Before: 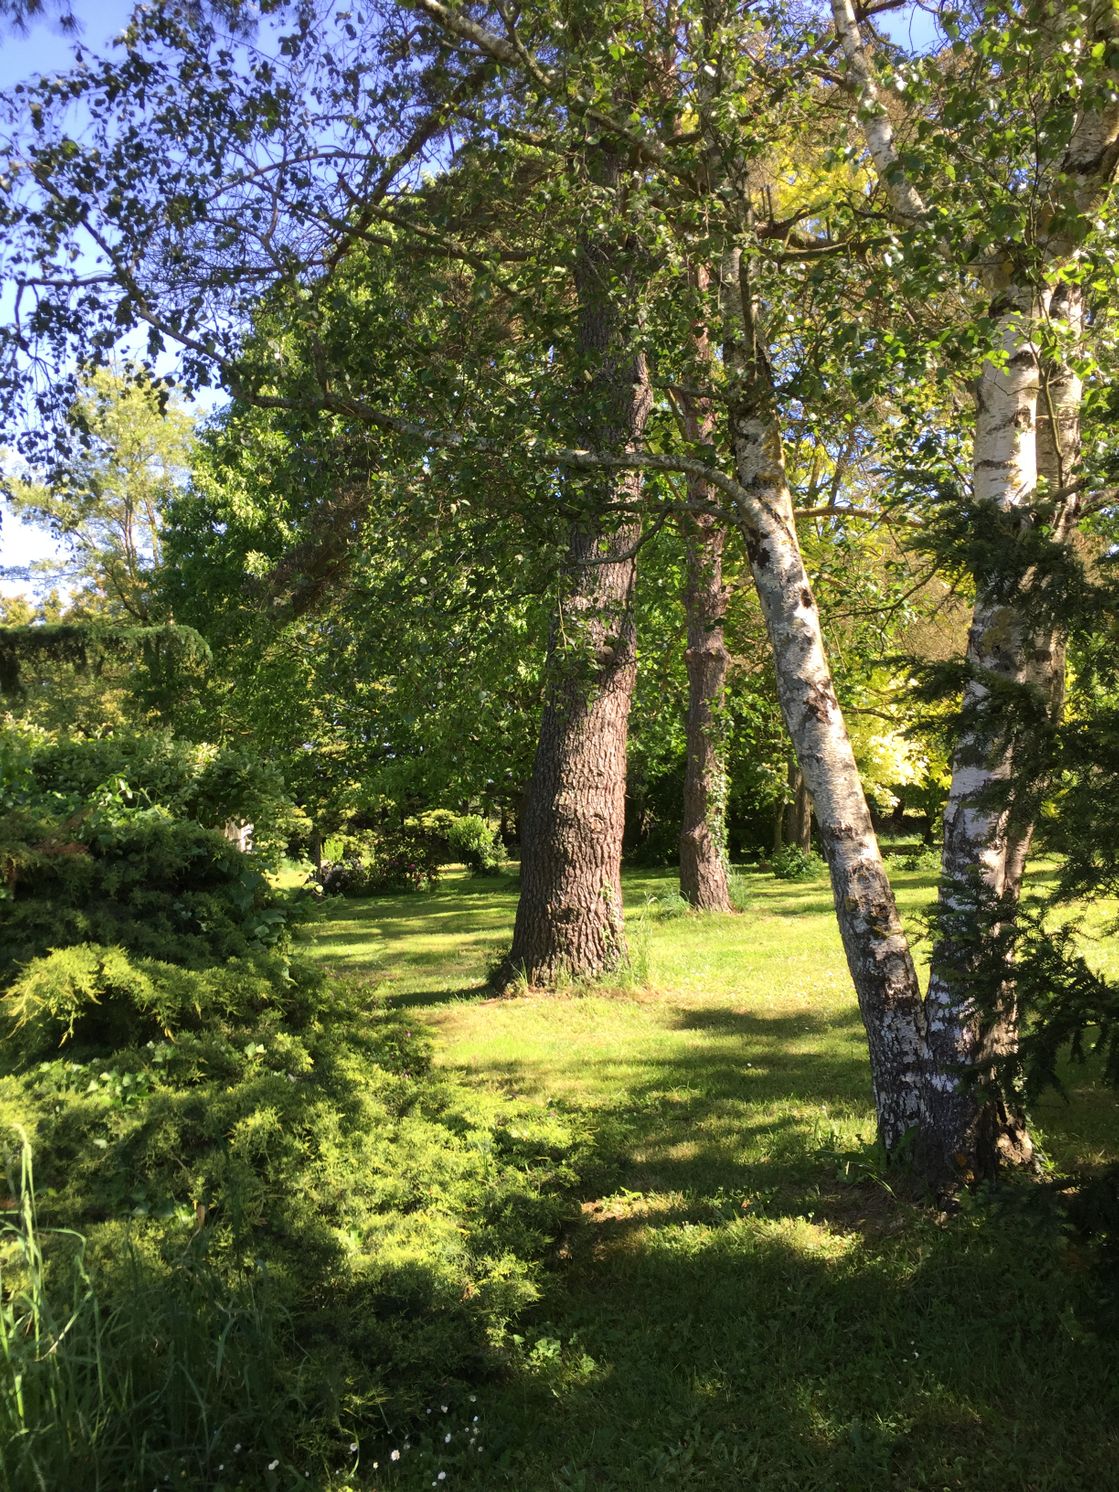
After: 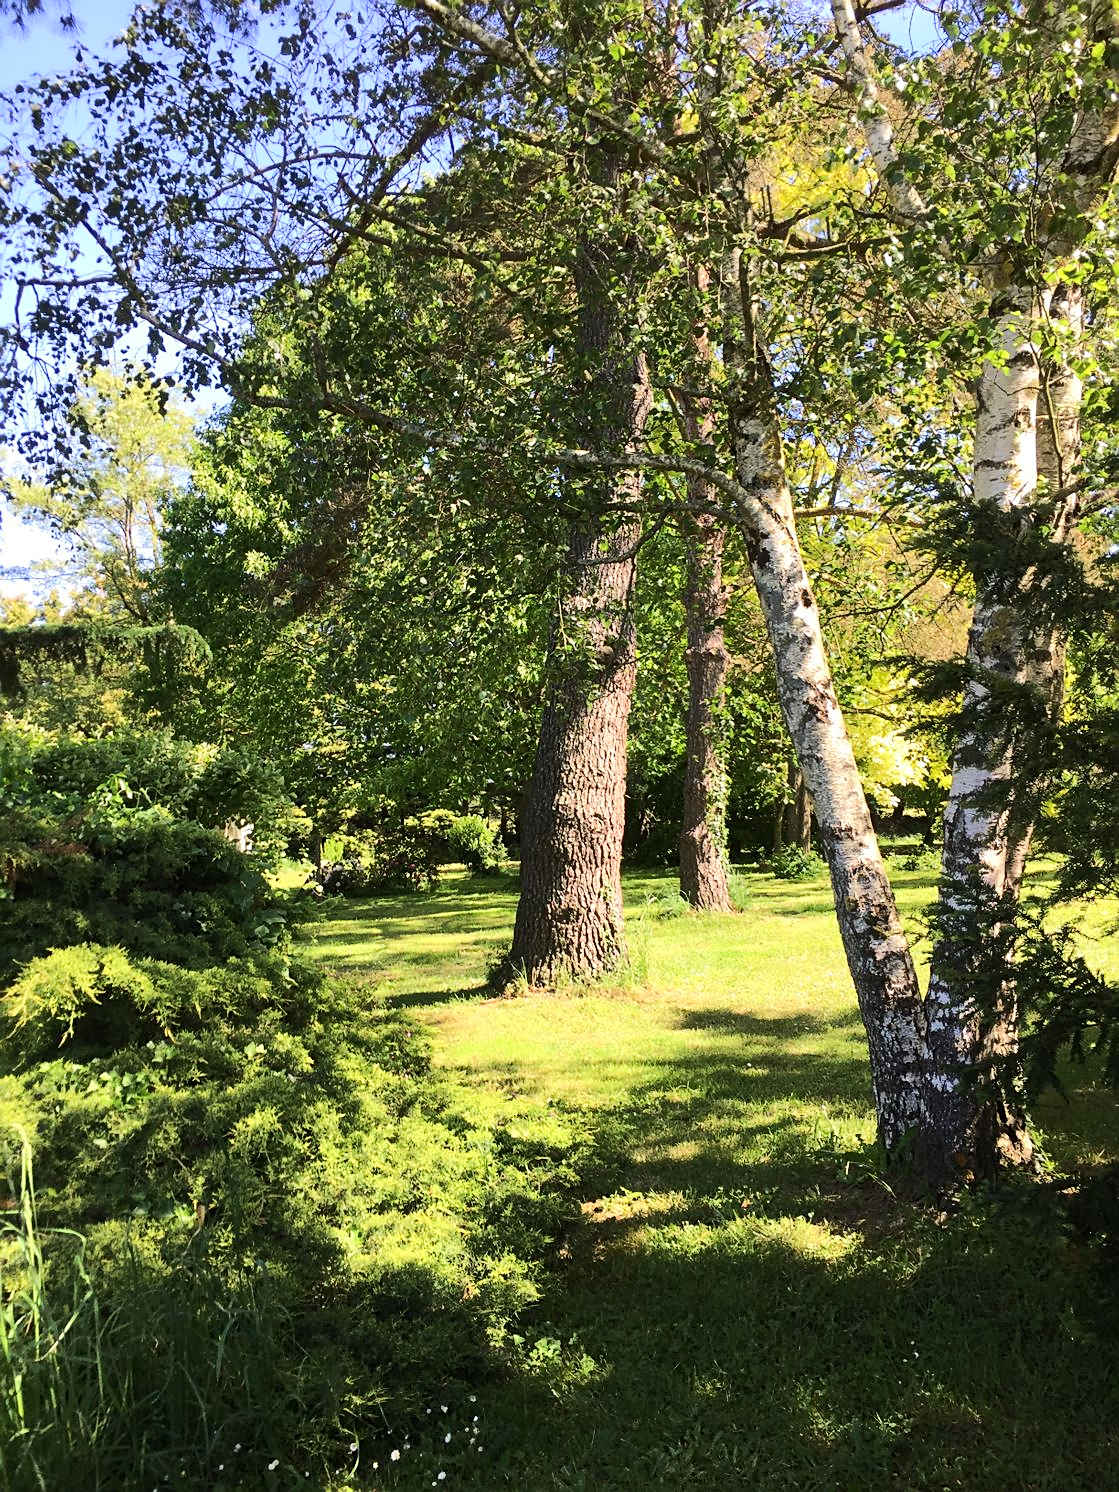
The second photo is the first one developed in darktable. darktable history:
sharpen: on, module defaults
rgb curve: curves: ch0 [(0, 0) (0.284, 0.292) (0.505, 0.644) (1, 1)]; ch1 [(0, 0) (0.284, 0.292) (0.505, 0.644) (1, 1)]; ch2 [(0, 0) (0.284, 0.292) (0.505, 0.644) (1, 1)], compensate middle gray true
